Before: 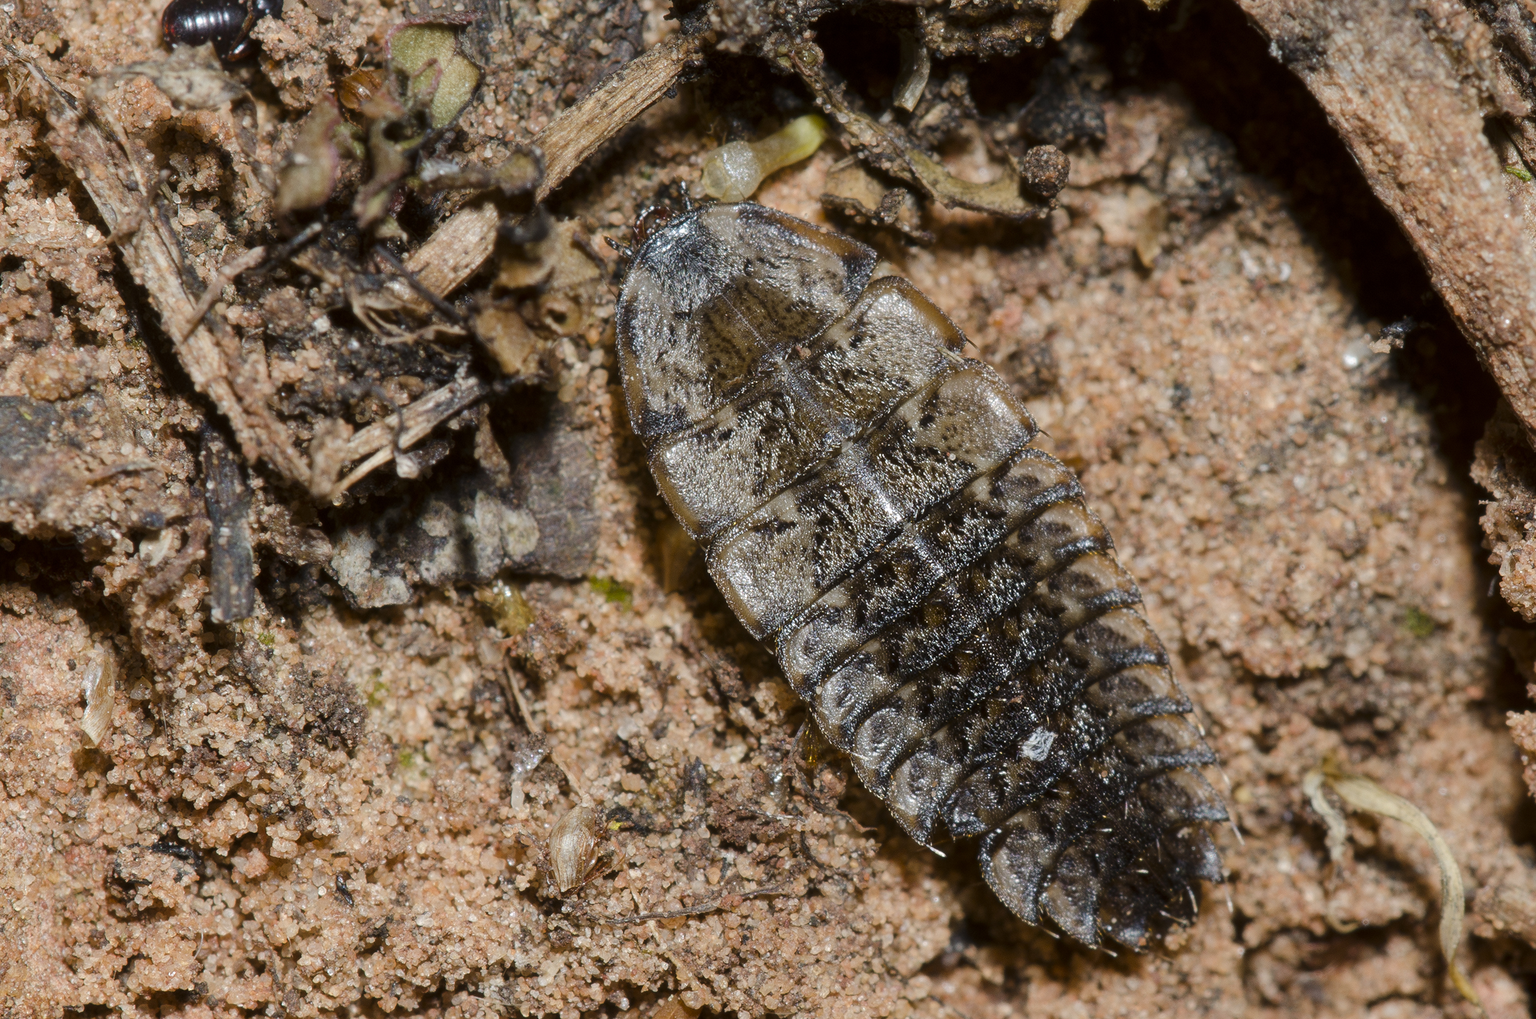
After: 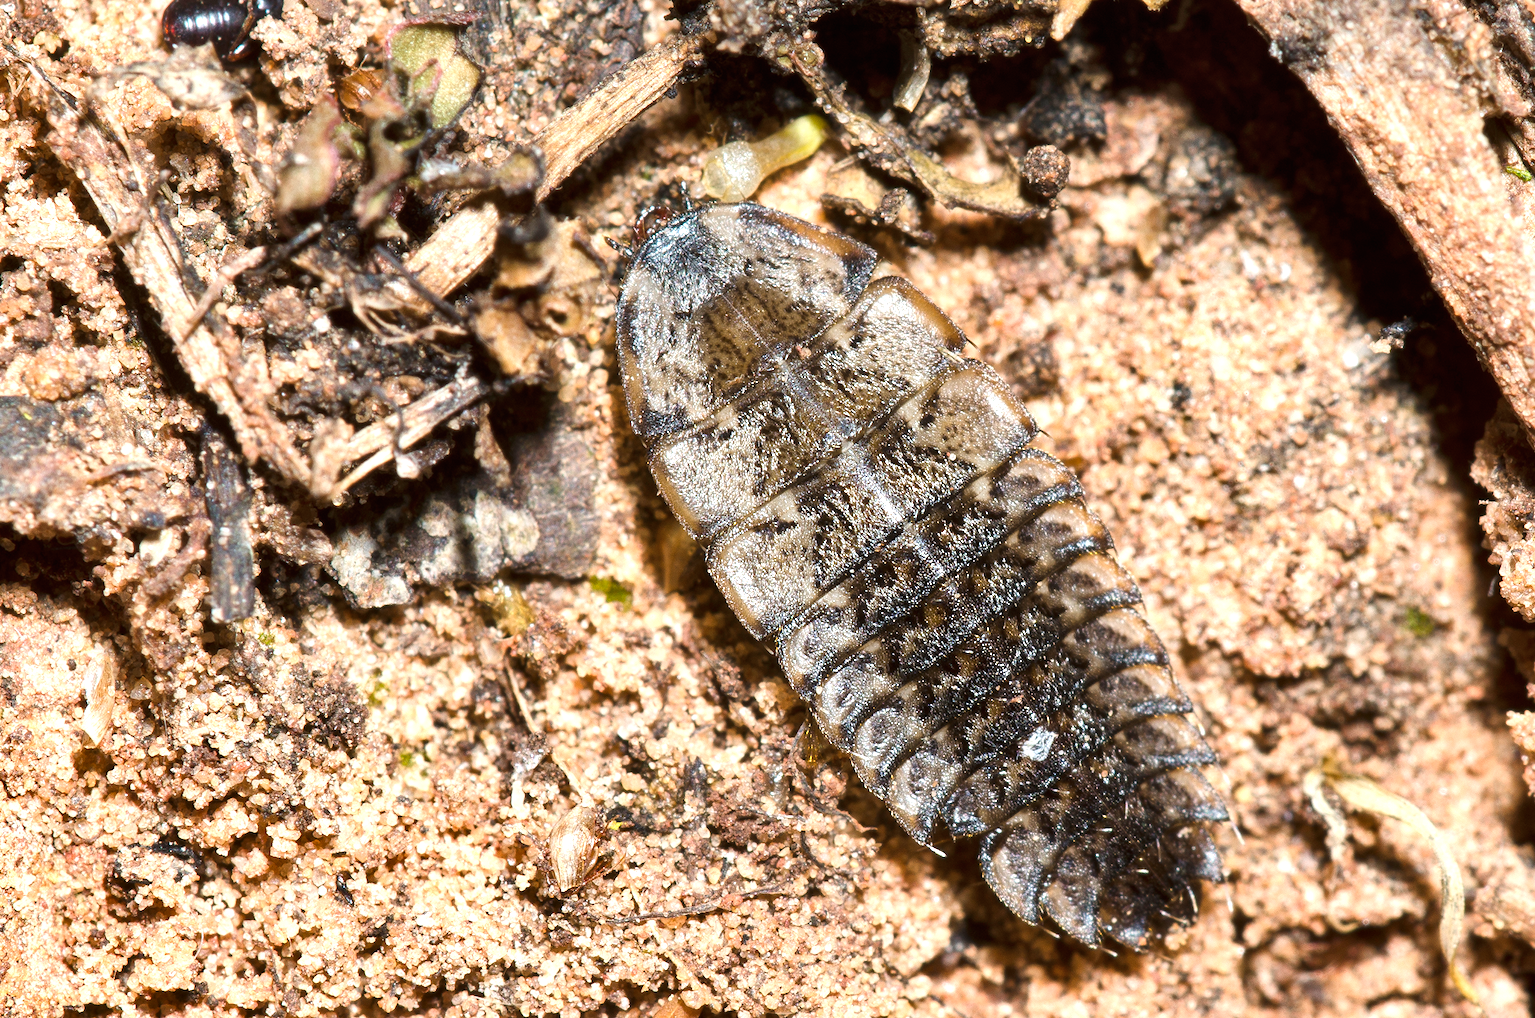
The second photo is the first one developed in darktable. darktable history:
shadows and highlights: highlights color adjustment 45.91%, soften with gaussian
exposure: black level correction 0, exposure 1.102 EV, compensate highlight preservation false
color zones: curves: ch0 [(0.11, 0.396) (0.195, 0.36) (0.25, 0.5) (0.303, 0.412) (0.357, 0.544) (0.75, 0.5) (0.967, 0.328)]; ch1 [(0, 0.468) (0.112, 0.512) (0.202, 0.6) (0.25, 0.5) (0.307, 0.352) (0.357, 0.544) (0.75, 0.5) (0.963, 0.524)], mix -136.03%
